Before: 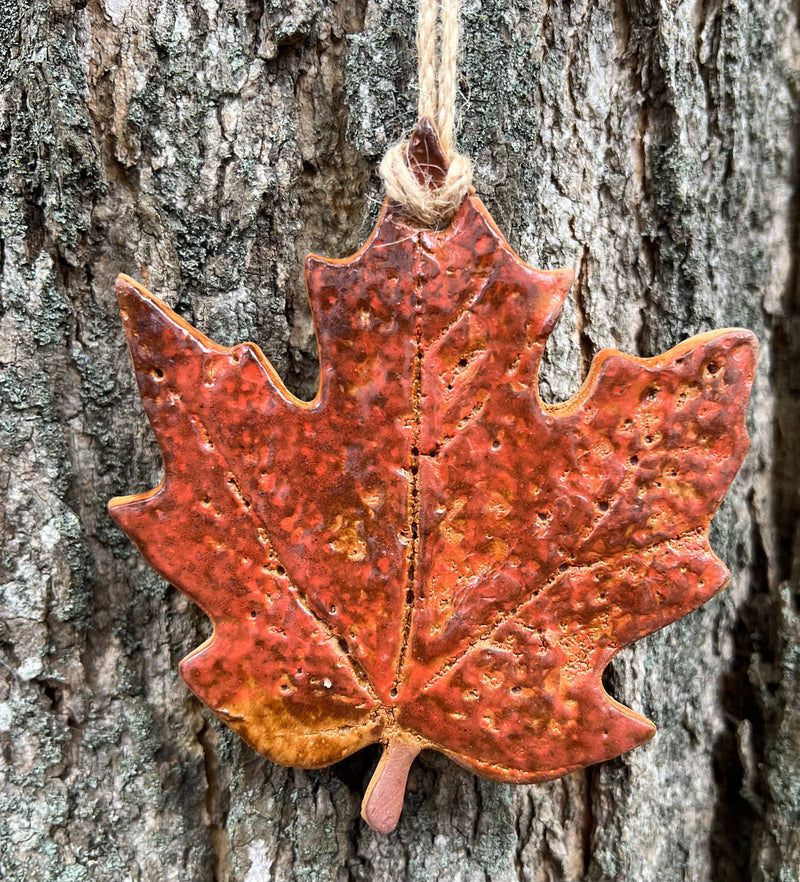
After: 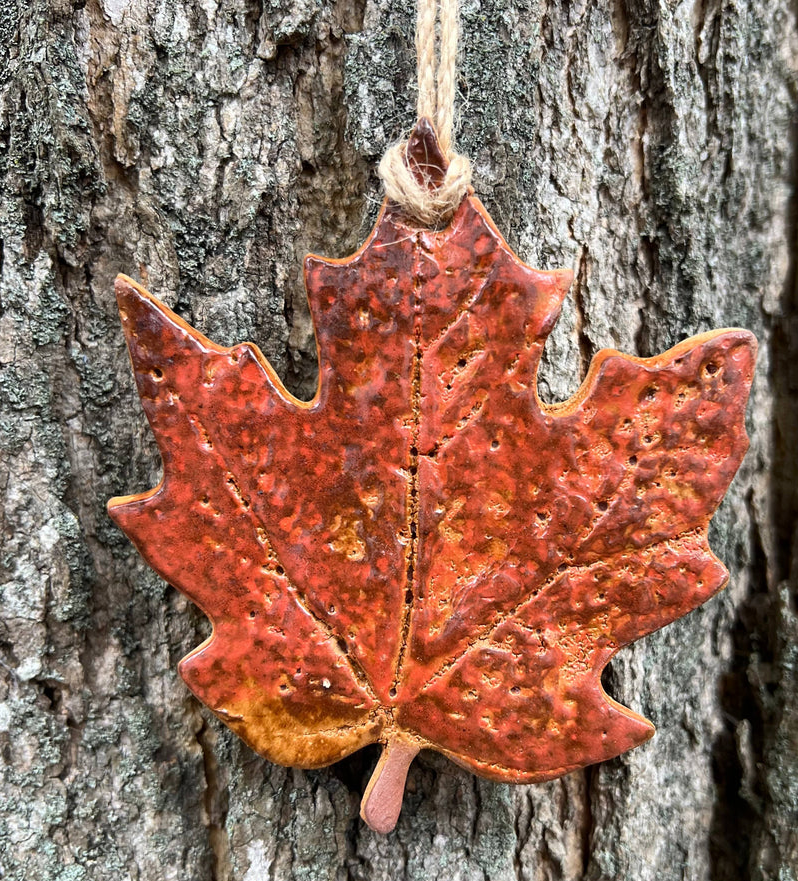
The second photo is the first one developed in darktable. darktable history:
shadows and highlights: shadows -70, highlights 35, soften with gaussian
crop and rotate: left 0.126%
